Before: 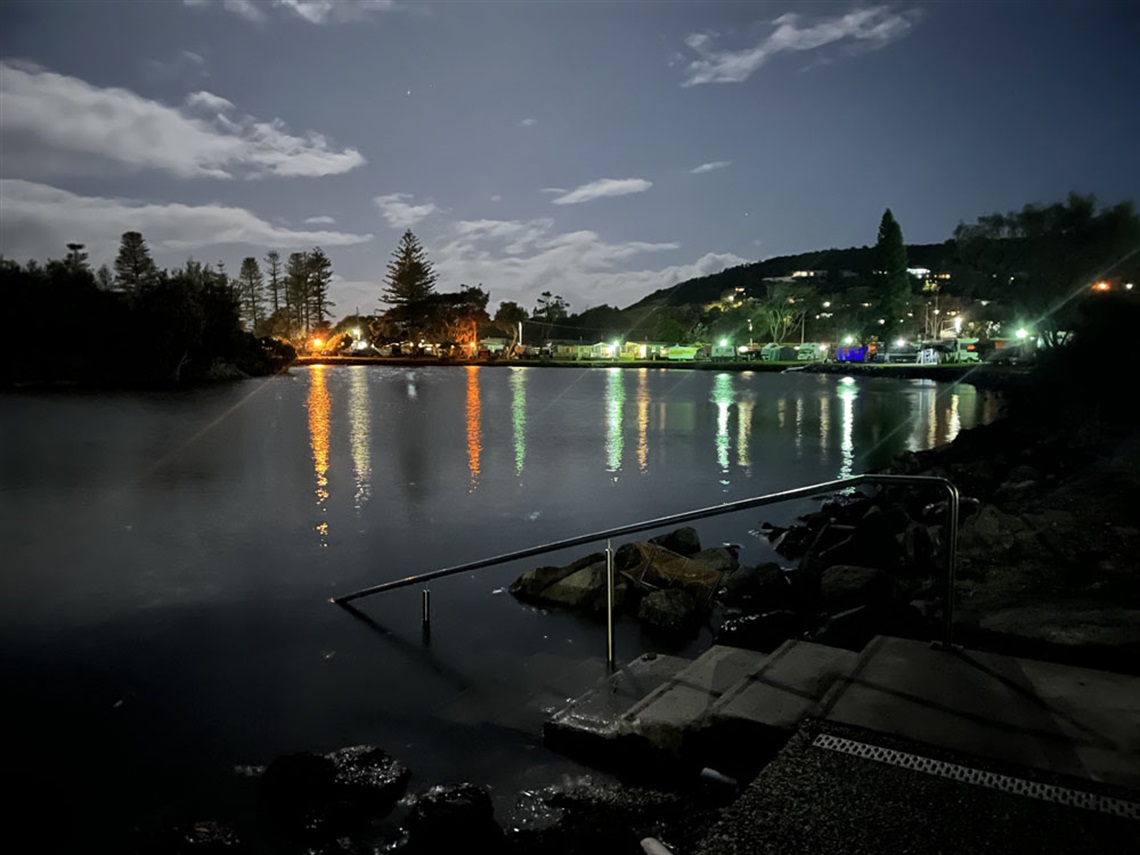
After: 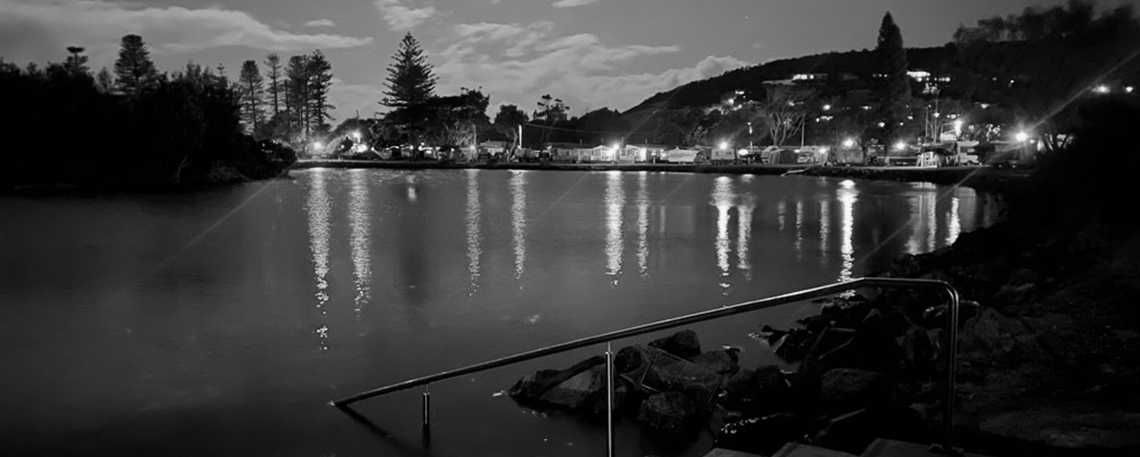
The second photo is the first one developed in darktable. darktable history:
color calibration: output gray [0.21, 0.42, 0.37, 0], gray › normalize channels true, illuminant same as pipeline (D50), adaptation XYZ, x 0.346, y 0.359, gamut compression 0
crop and rotate: top 23.043%, bottom 23.437%
